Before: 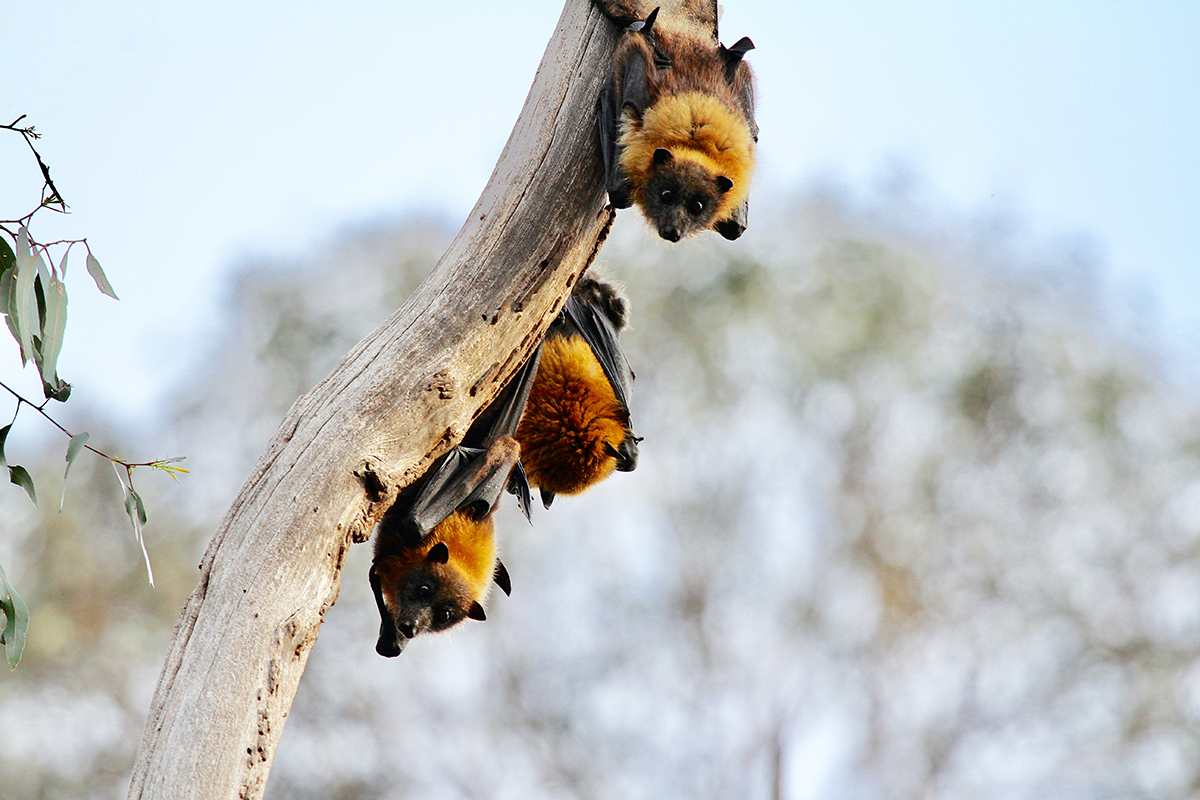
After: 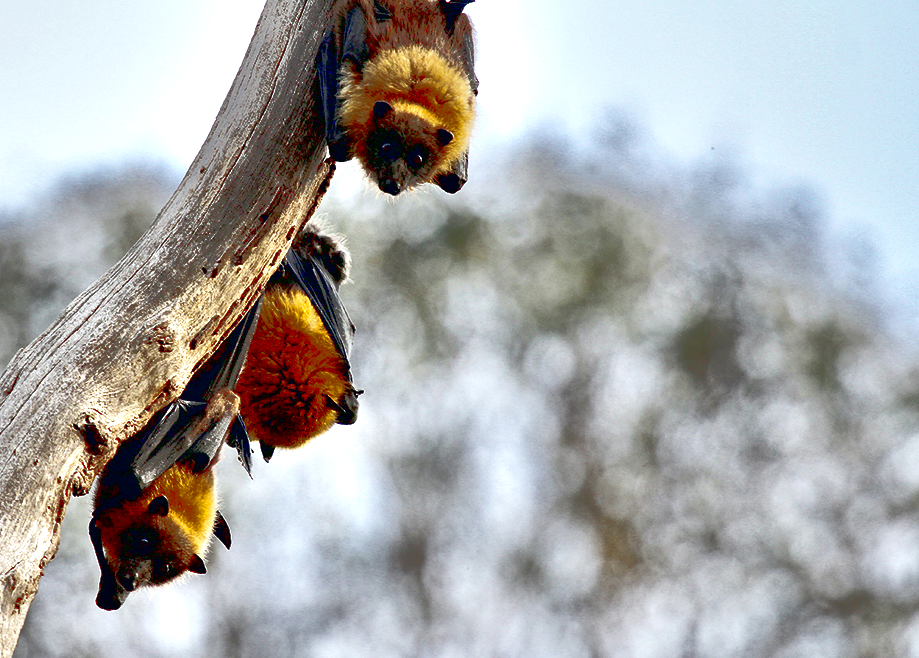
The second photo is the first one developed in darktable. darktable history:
contrast equalizer: y [[0.6 ×6], [0.55 ×6], [0 ×6], [0 ×6], [0 ×6]]
tone curve: curves: ch0 [(0, 0) (0.003, 0.032) (0.53, 0.368) (0.901, 0.866) (1, 1)], color space Lab, linked channels, preserve colors none
crop: left 23.407%, top 5.923%, bottom 11.73%
